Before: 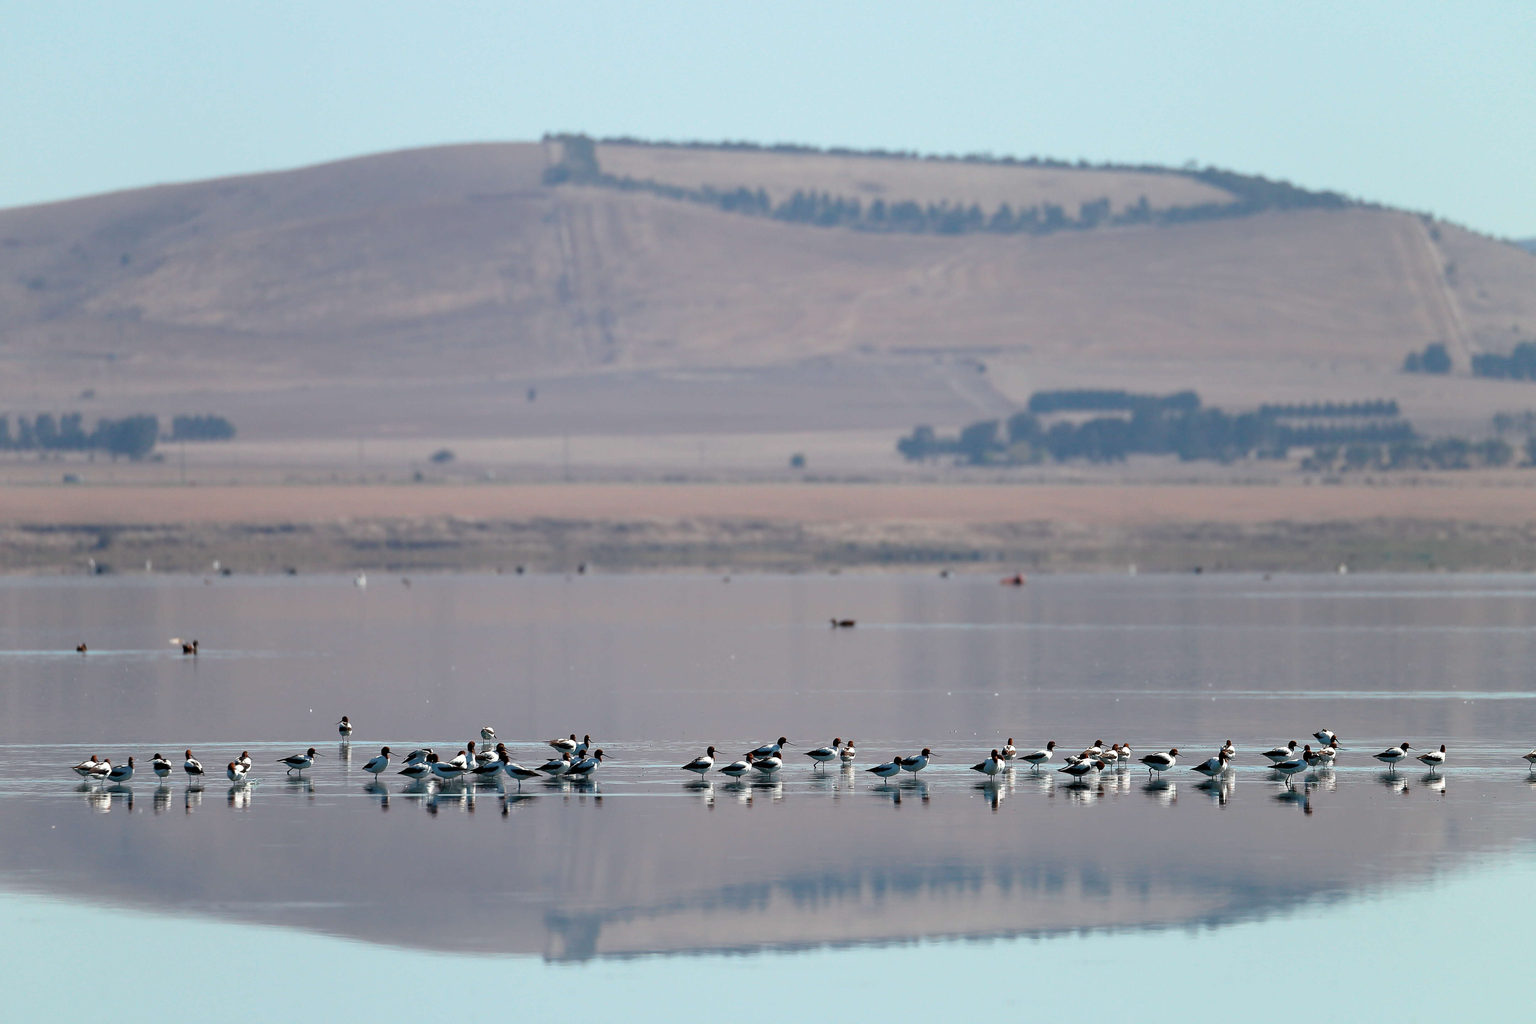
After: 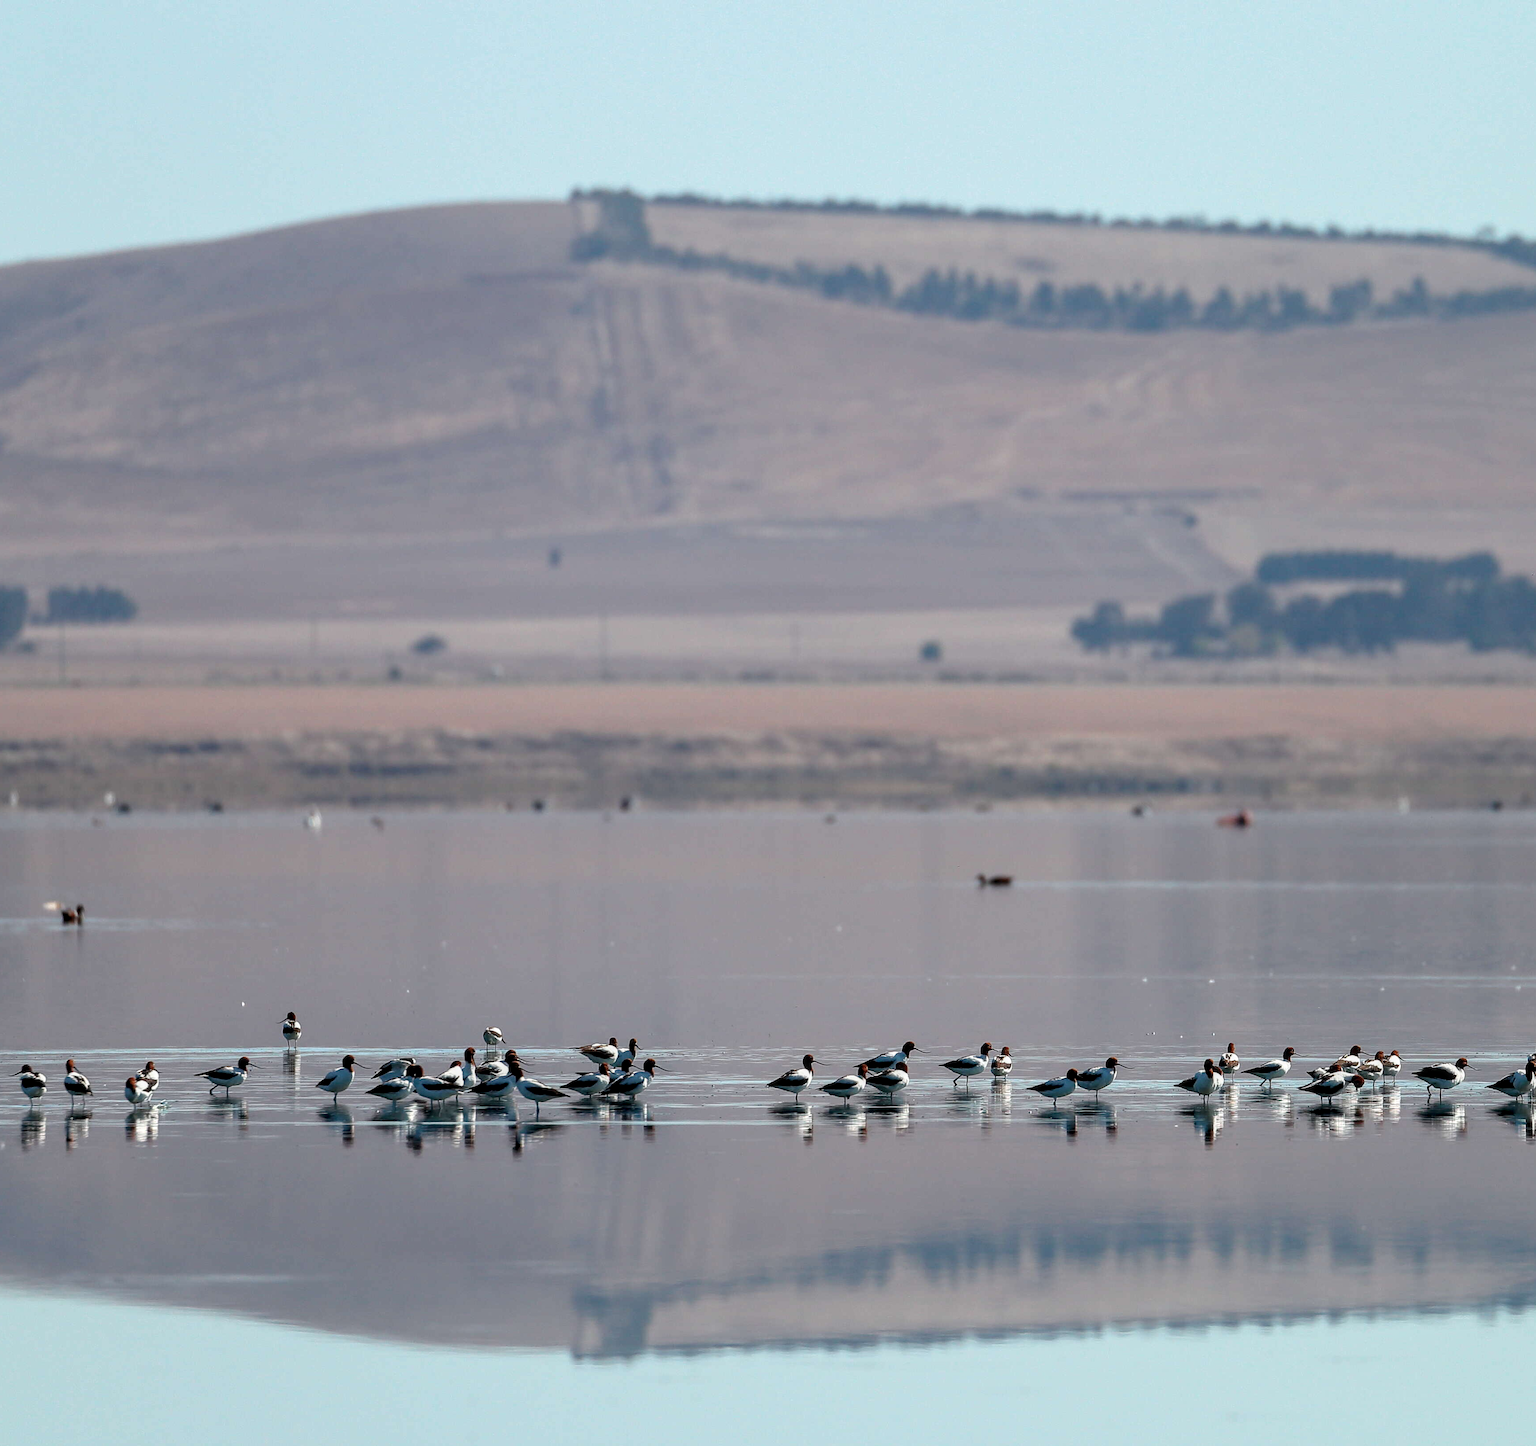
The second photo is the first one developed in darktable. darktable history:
local contrast: on, module defaults
crop and rotate: left 9.061%, right 20.142%
